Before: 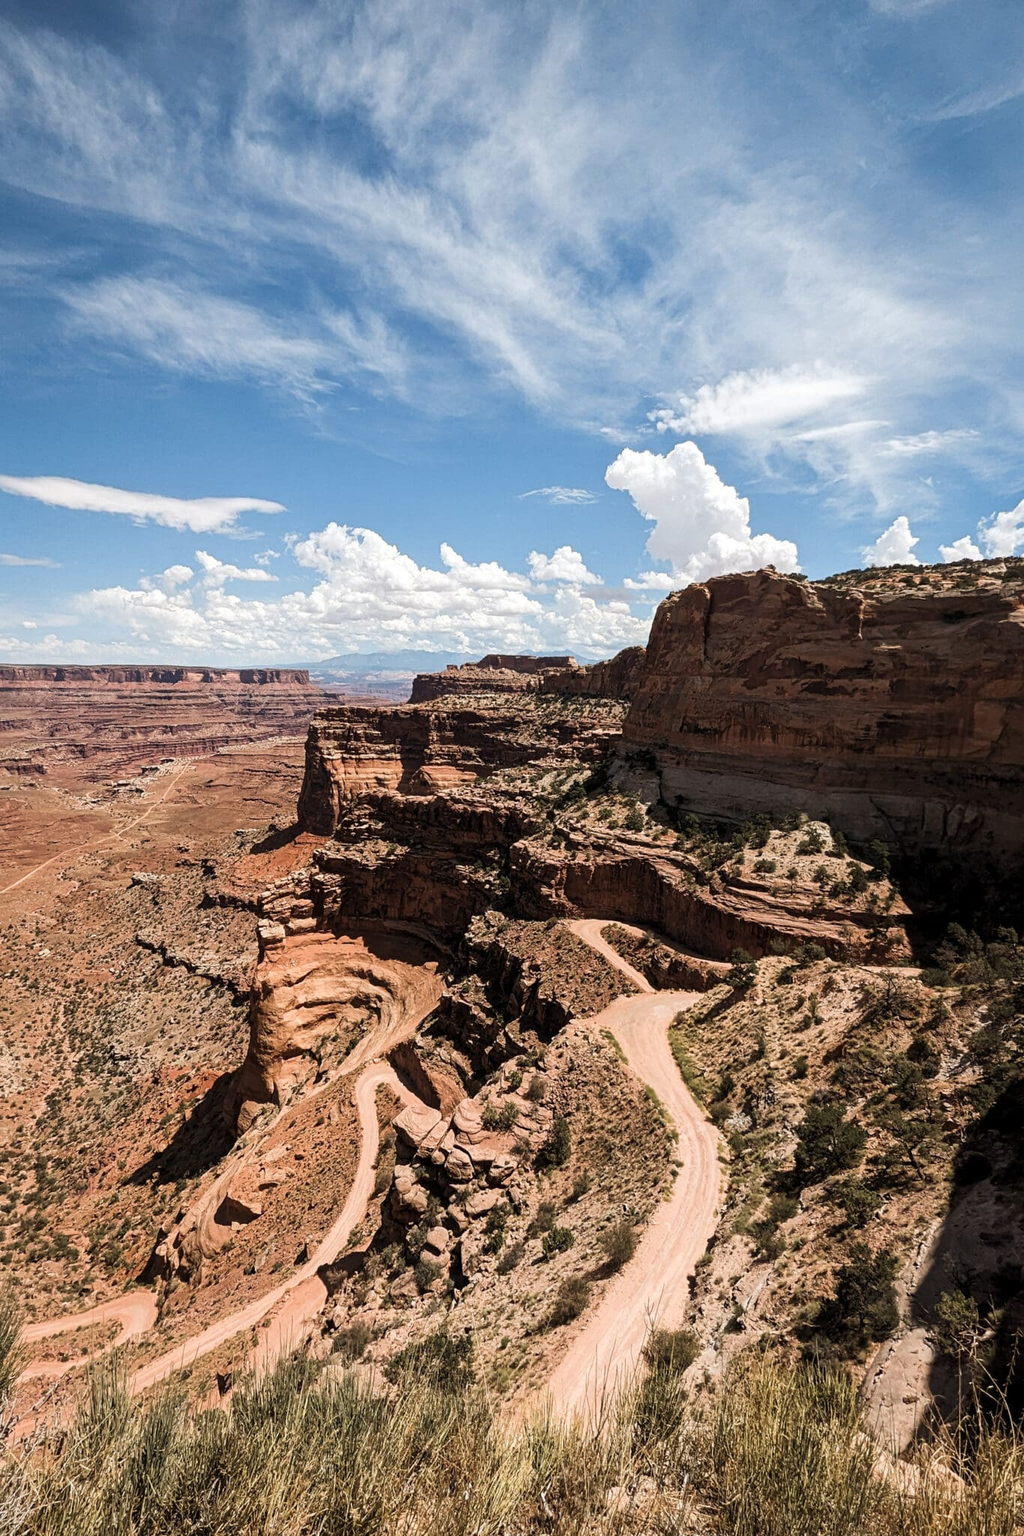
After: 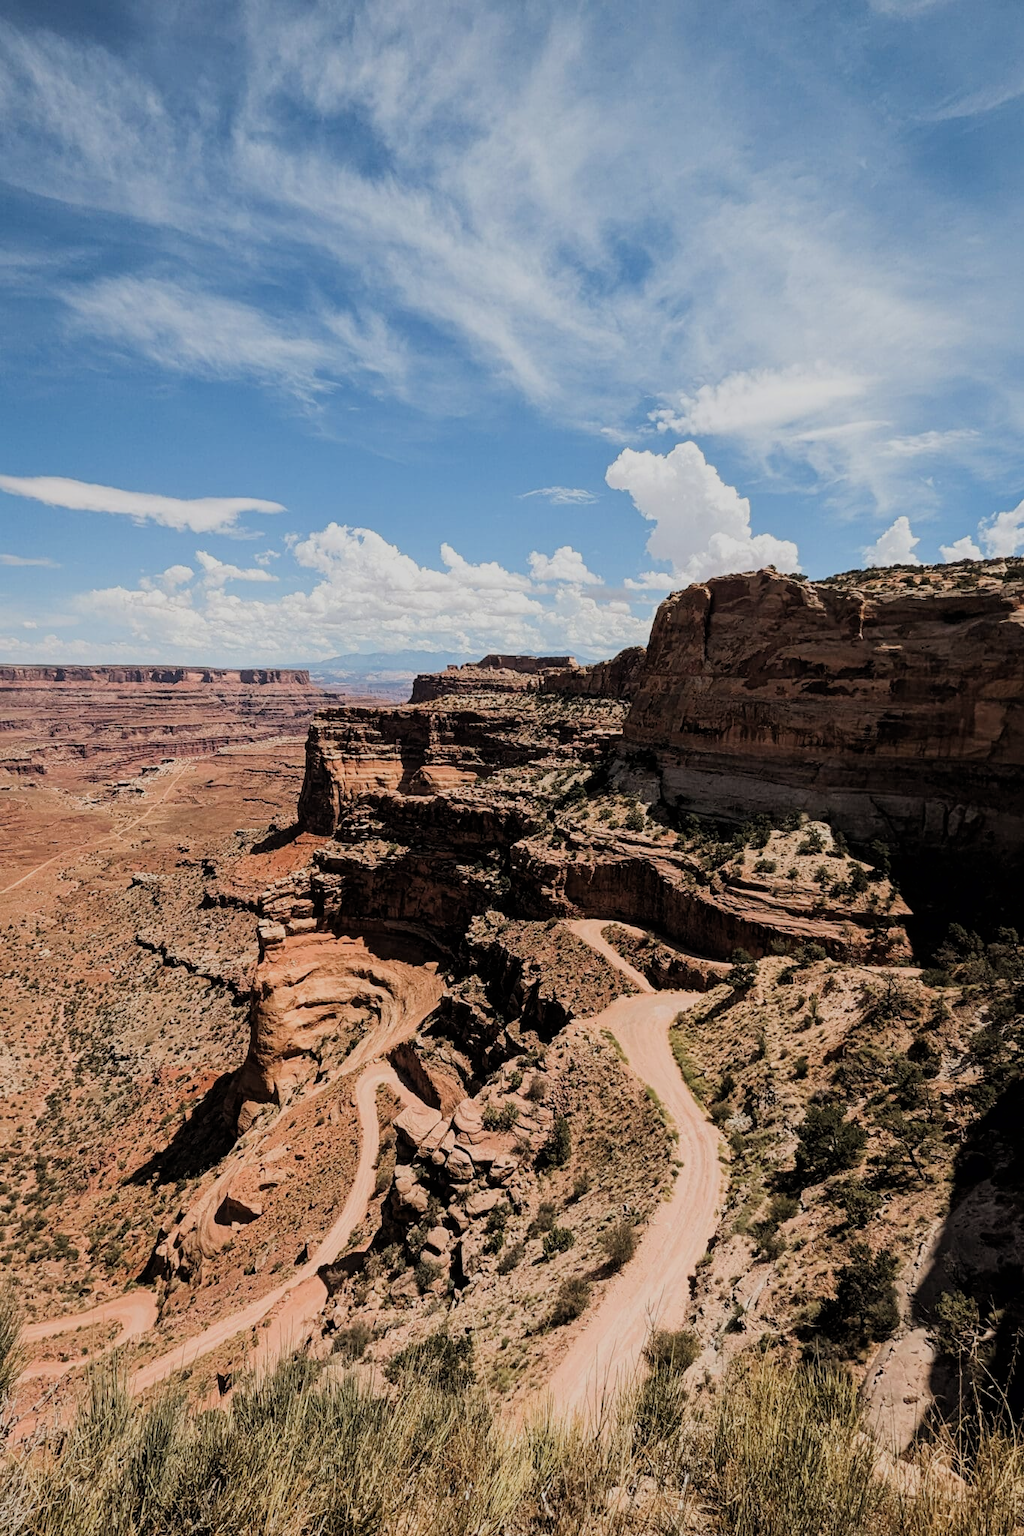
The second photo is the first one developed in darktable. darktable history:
shadows and highlights: radius 124.96, shadows 21.21, highlights -23.05, low approximation 0.01
filmic rgb: black relative exposure -7.65 EV, white relative exposure 4.56 EV, hardness 3.61, color science v6 (2022)
